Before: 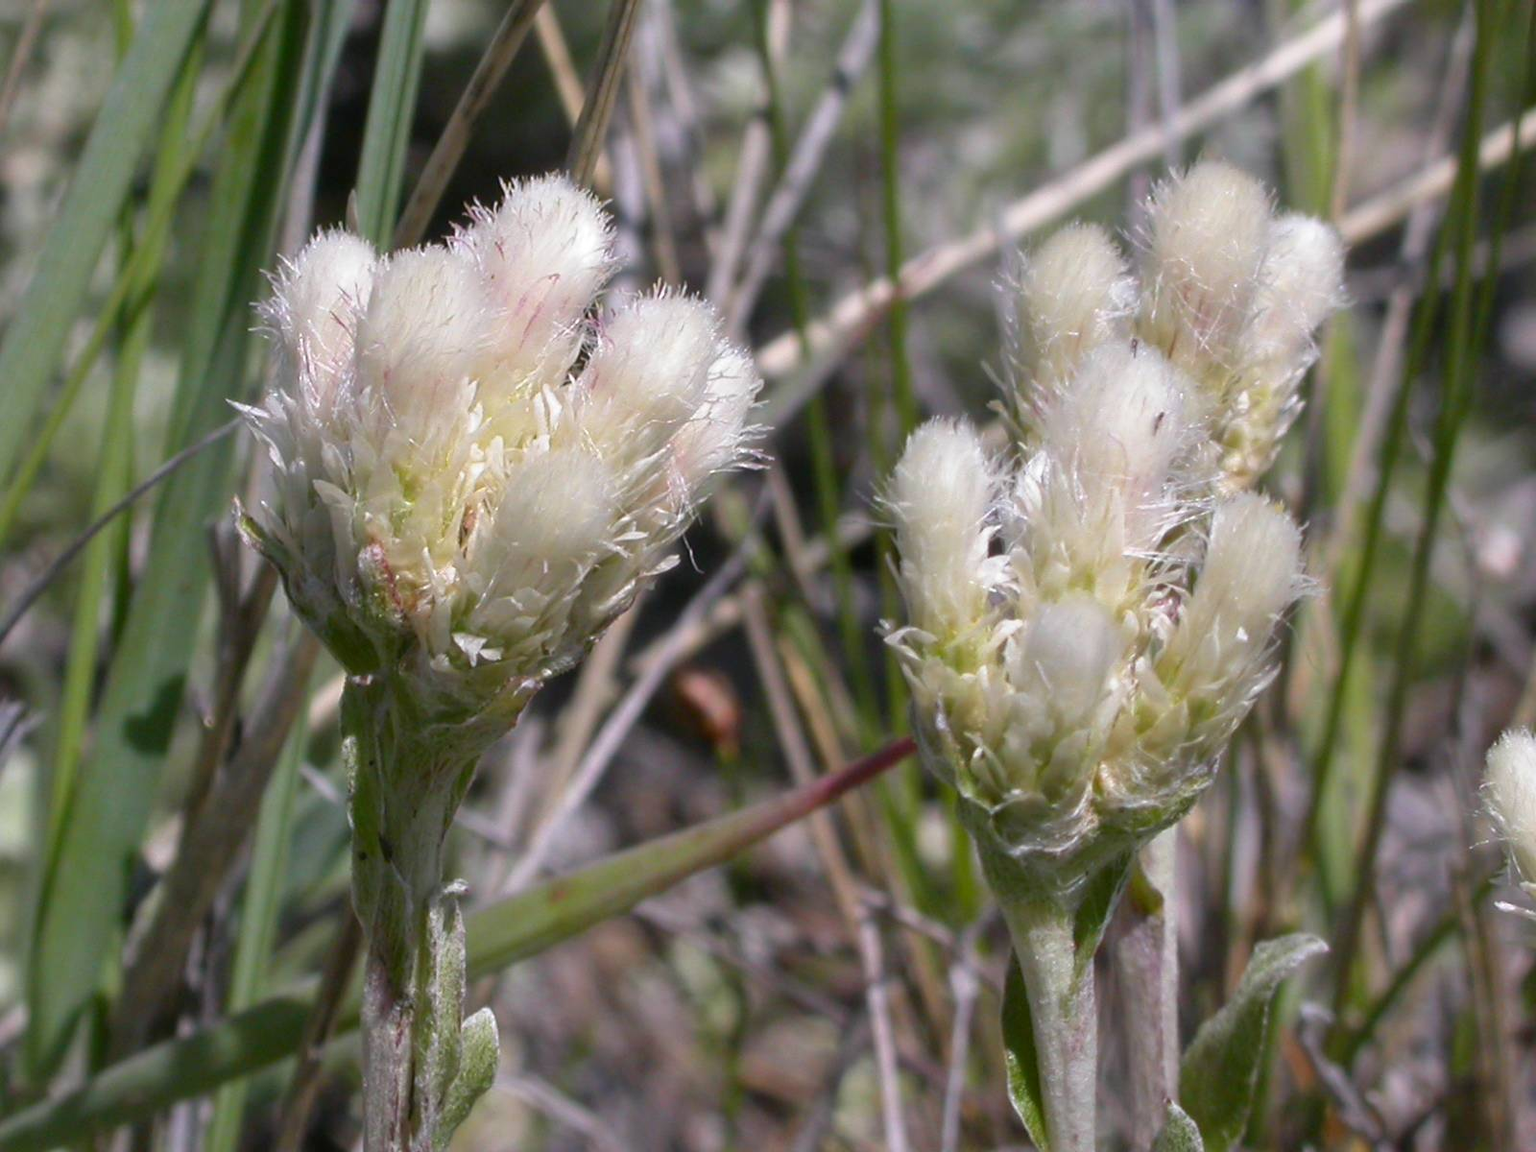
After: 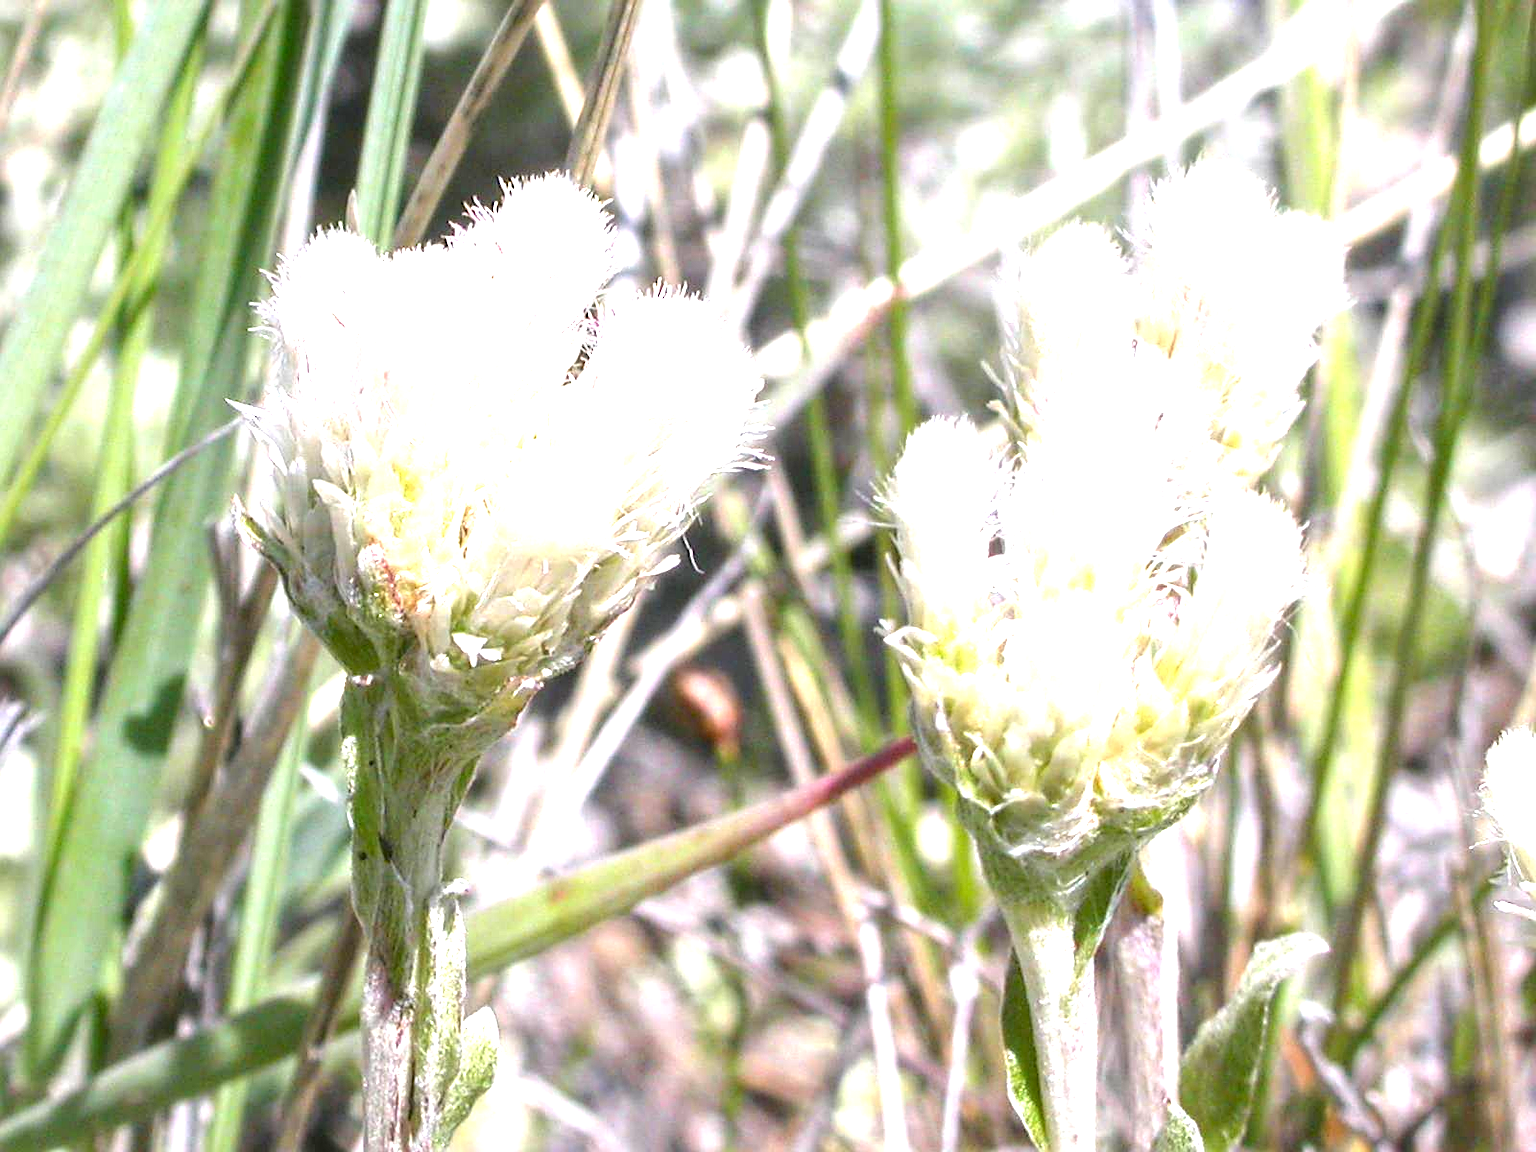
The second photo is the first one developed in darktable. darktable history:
sharpen: on, module defaults
exposure: exposure 1.989 EV, compensate highlight preservation false
local contrast: on, module defaults
